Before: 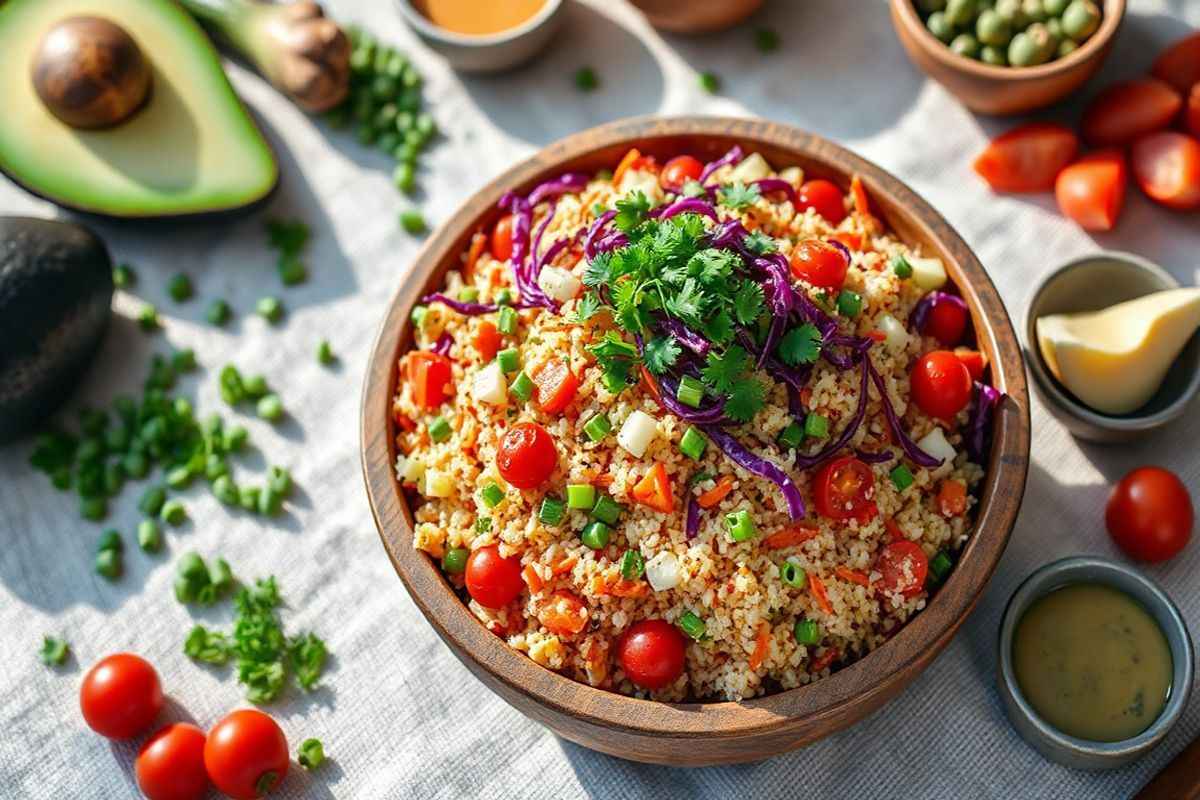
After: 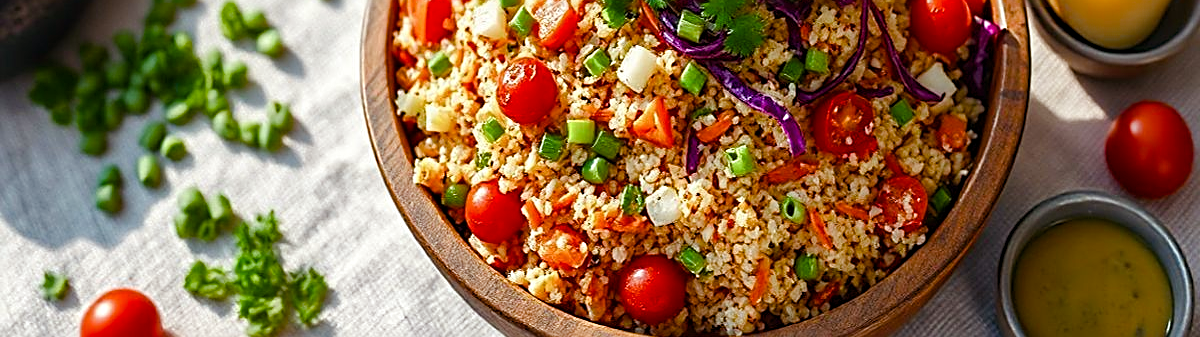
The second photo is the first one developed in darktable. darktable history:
color balance rgb: power › chroma 1.061%, power › hue 27.02°, perceptual saturation grading › global saturation 0.426%, perceptual saturation grading › highlights -17.134%, perceptual saturation grading › mid-tones 32.863%, perceptual saturation grading › shadows 50.421%
sharpen: radius 2.547, amount 0.651
crop: top 45.662%, bottom 12.172%
